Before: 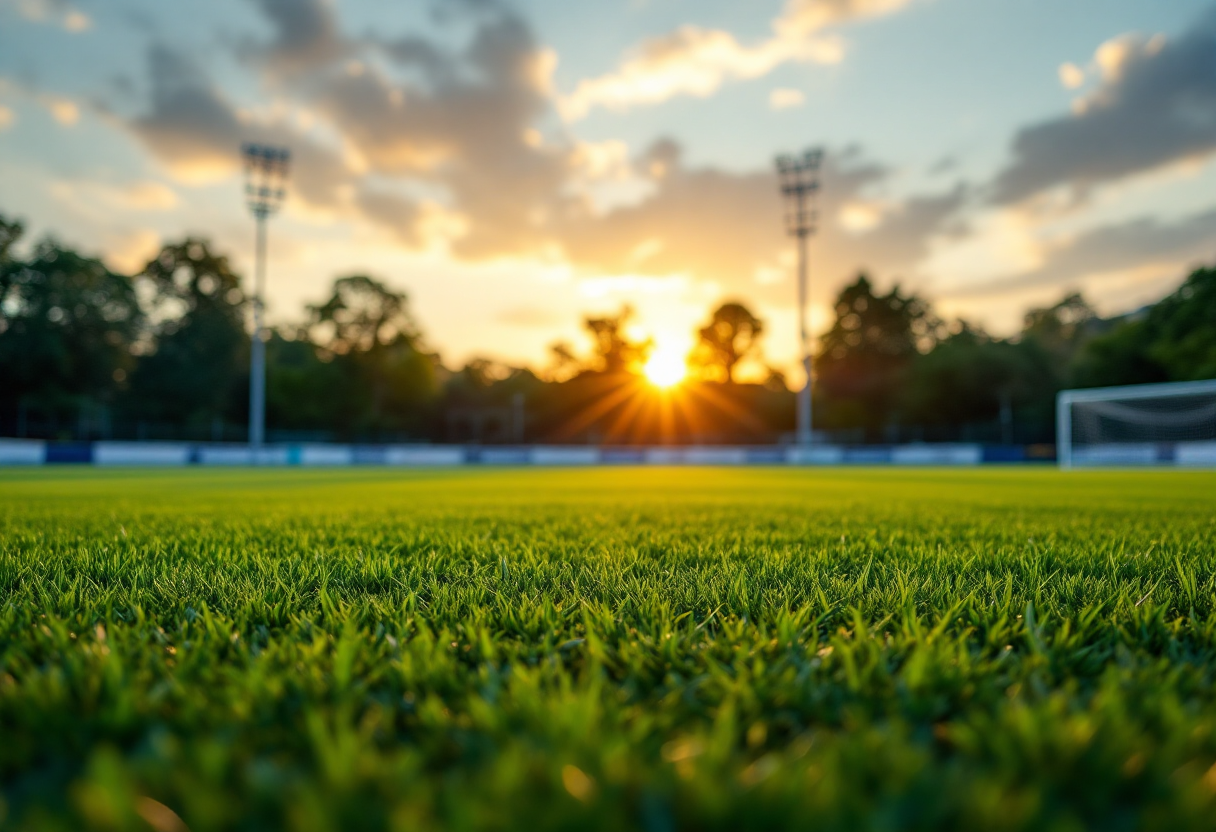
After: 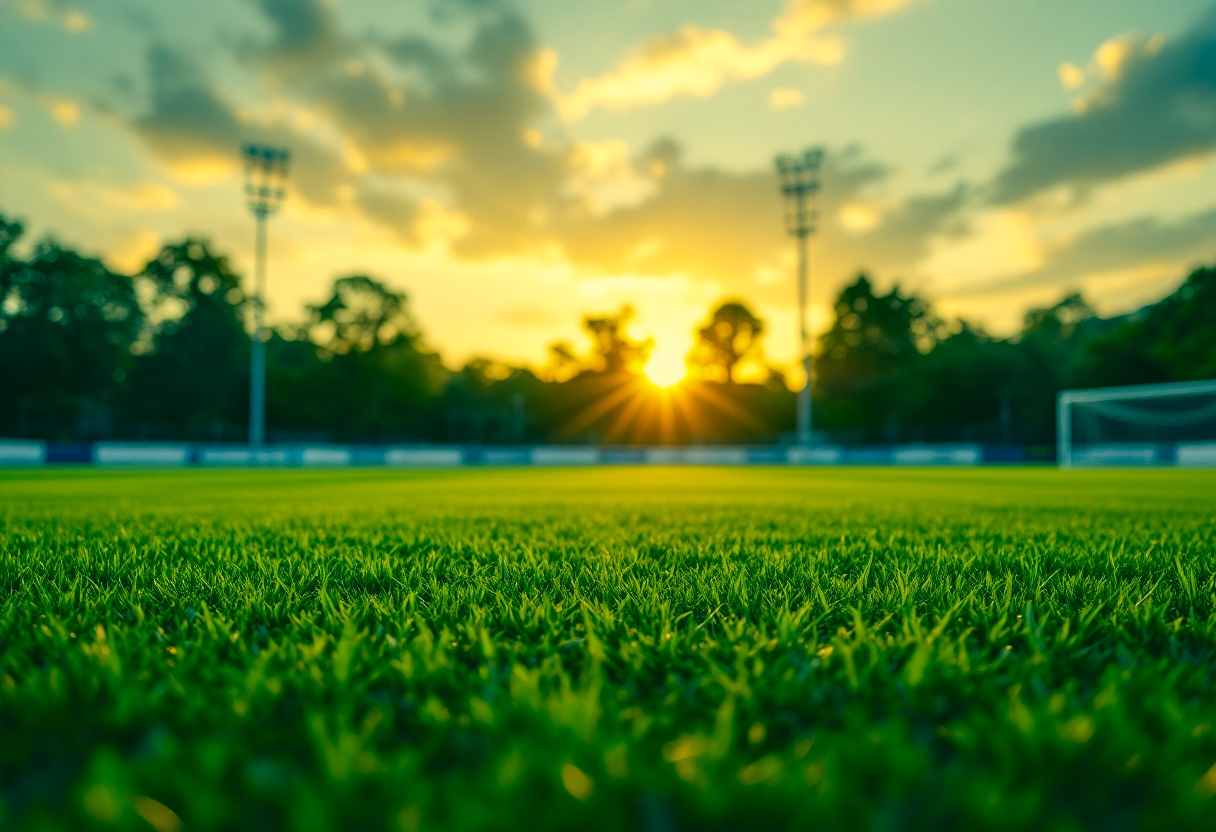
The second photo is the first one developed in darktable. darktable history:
color correction: highlights a* 1.73, highlights b* 34.33, shadows a* -35.93, shadows b* -5.54
